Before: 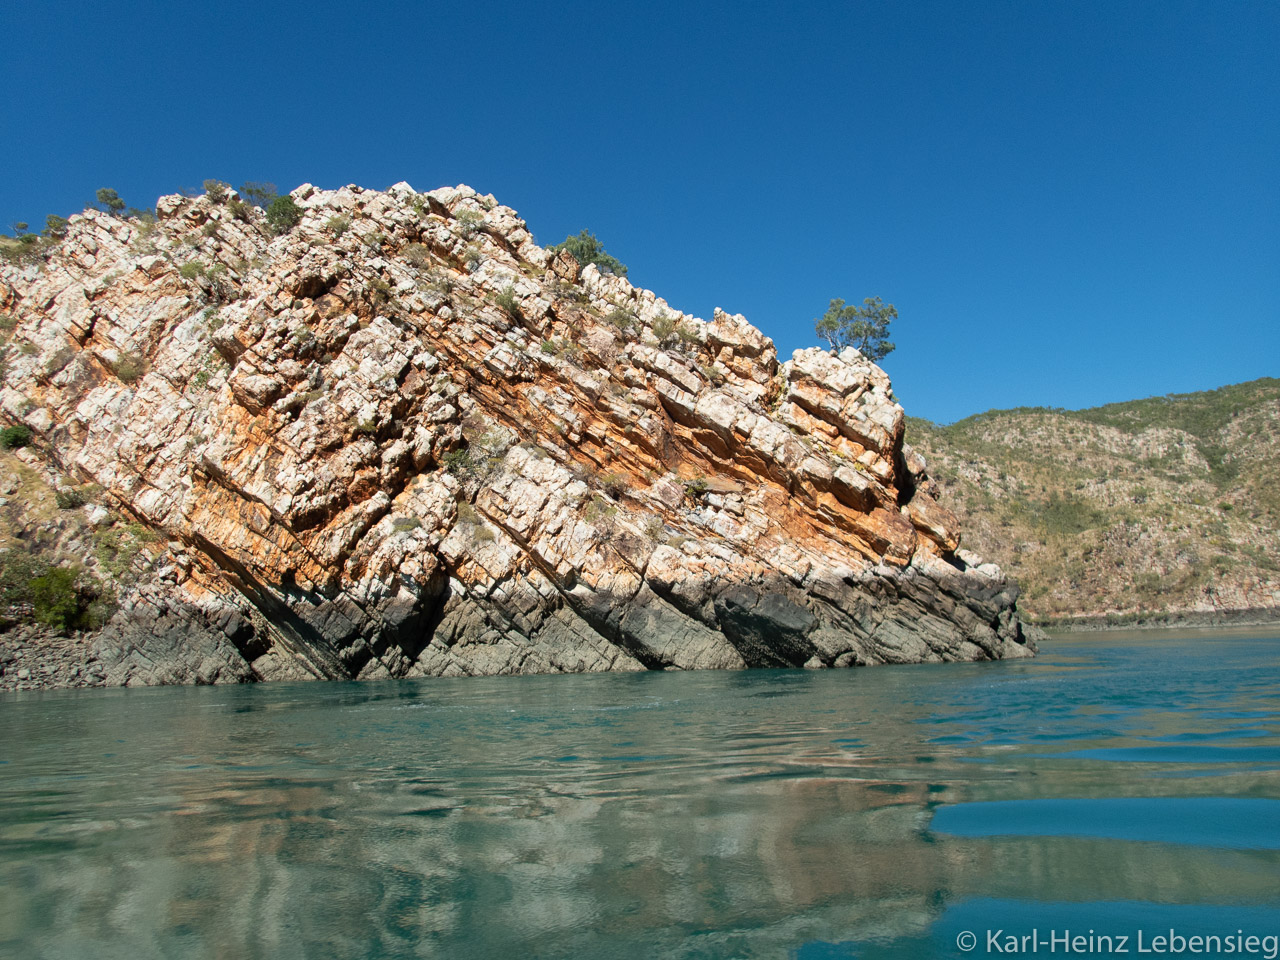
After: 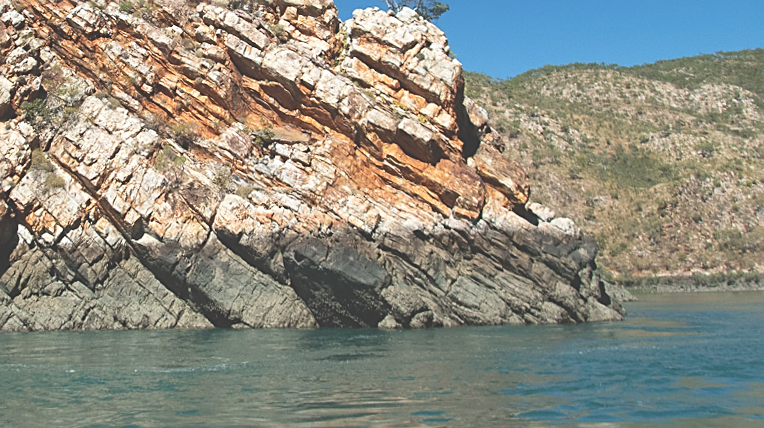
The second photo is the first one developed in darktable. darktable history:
crop and rotate: left 27.938%, top 27.046%, bottom 27.046%
sharpen: on, module defaults
exposure: black level correction -0.041, exposure 0.064 EV, compensate highlight preservation false
rotate and perspective: rotation 0.72°, lens shift (vertical) -0.352, lens shift (horizontal) -0.051, crop left 0.152, crop right 0.859, crop top 0.019, crop bottom 0.964
